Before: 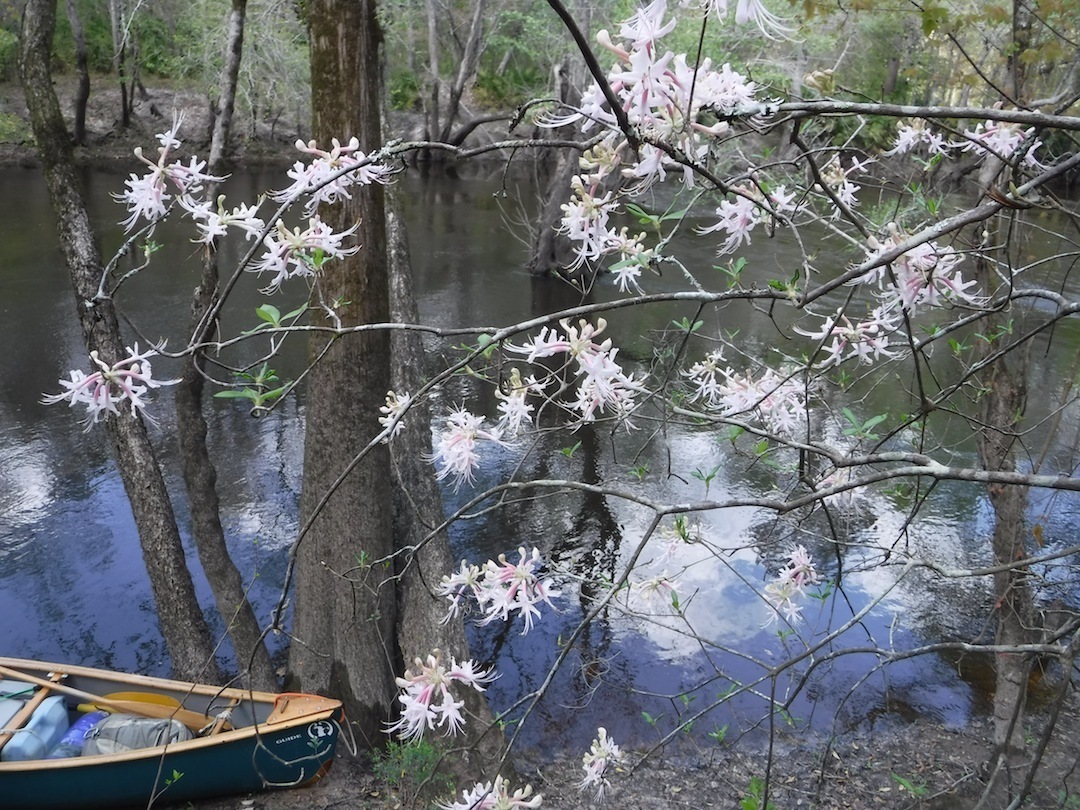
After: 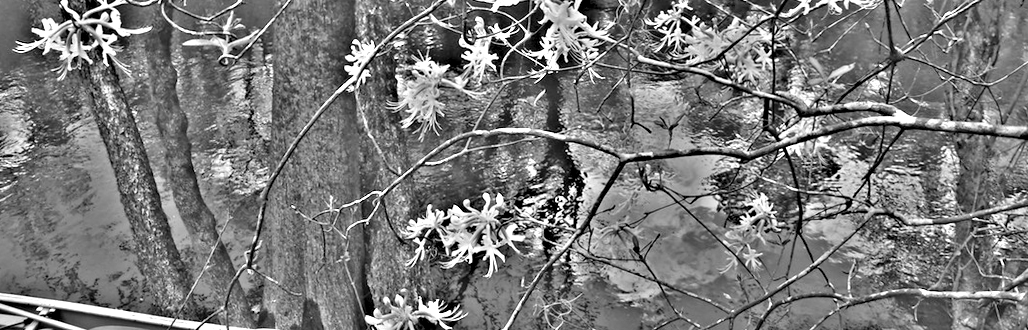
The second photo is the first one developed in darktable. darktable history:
crop: top 45.551%, bottom 12.262%
rotate and perspective: rotation 0.074°, lens shift (vertical) 0.096, lens shift (horizontal) -0.041, crop left 0.043, crop right 0.952, crop top 0.024, crop bottom 0.979
highpass: on, module defaults
